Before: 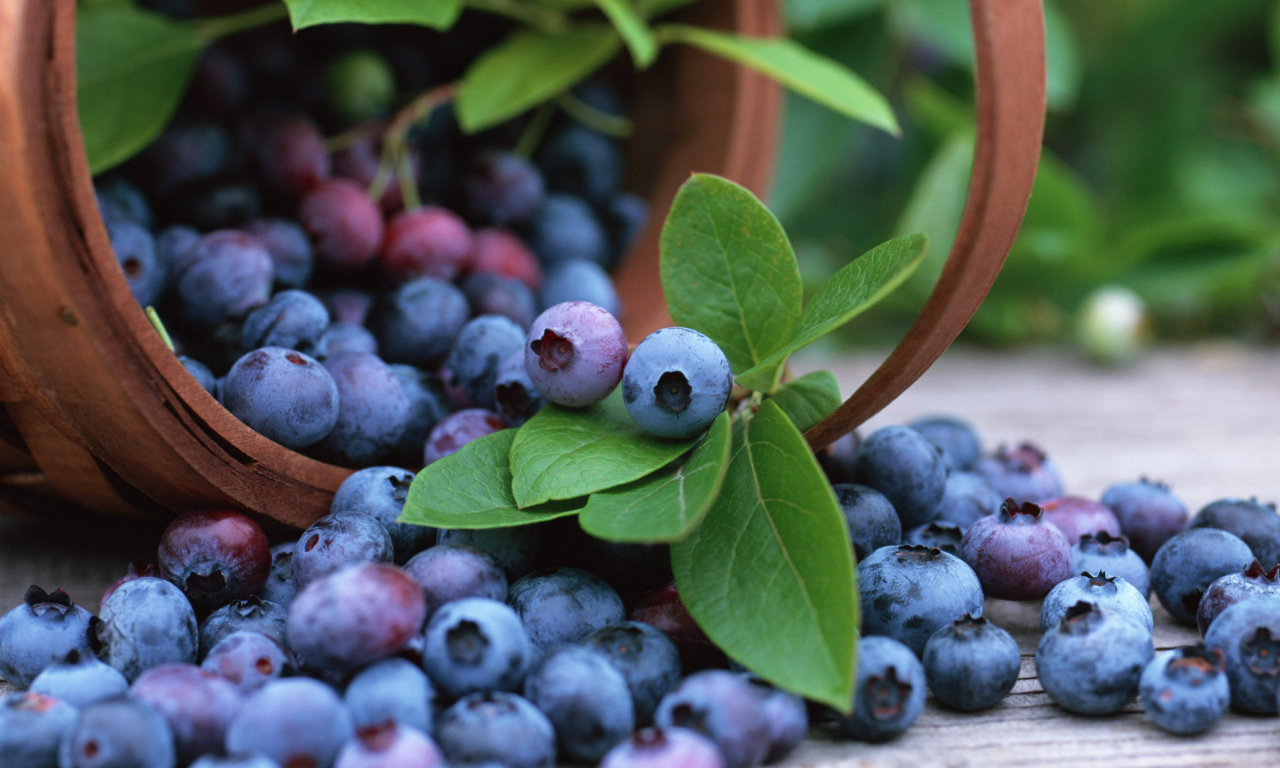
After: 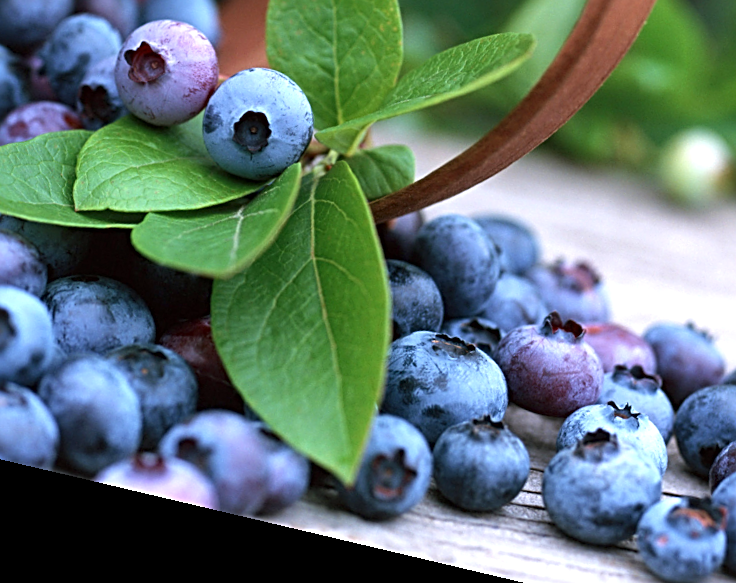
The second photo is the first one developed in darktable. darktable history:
crop: left 34.479%, top 38.822%, right 13.718%, bottom 5.172%
exposure: black level correction 0.001, exposure 0.5 EV, compensate exposure bias true, compensate highlight preservation false
rotate and perspective: rotation 13.27°, automatic cropping off
sharpen: radius 2.531, amount 0.628
local contrast: mode bilateral grid, contrast 20, coarseness 50, detail 130%, midtone range 0.2
